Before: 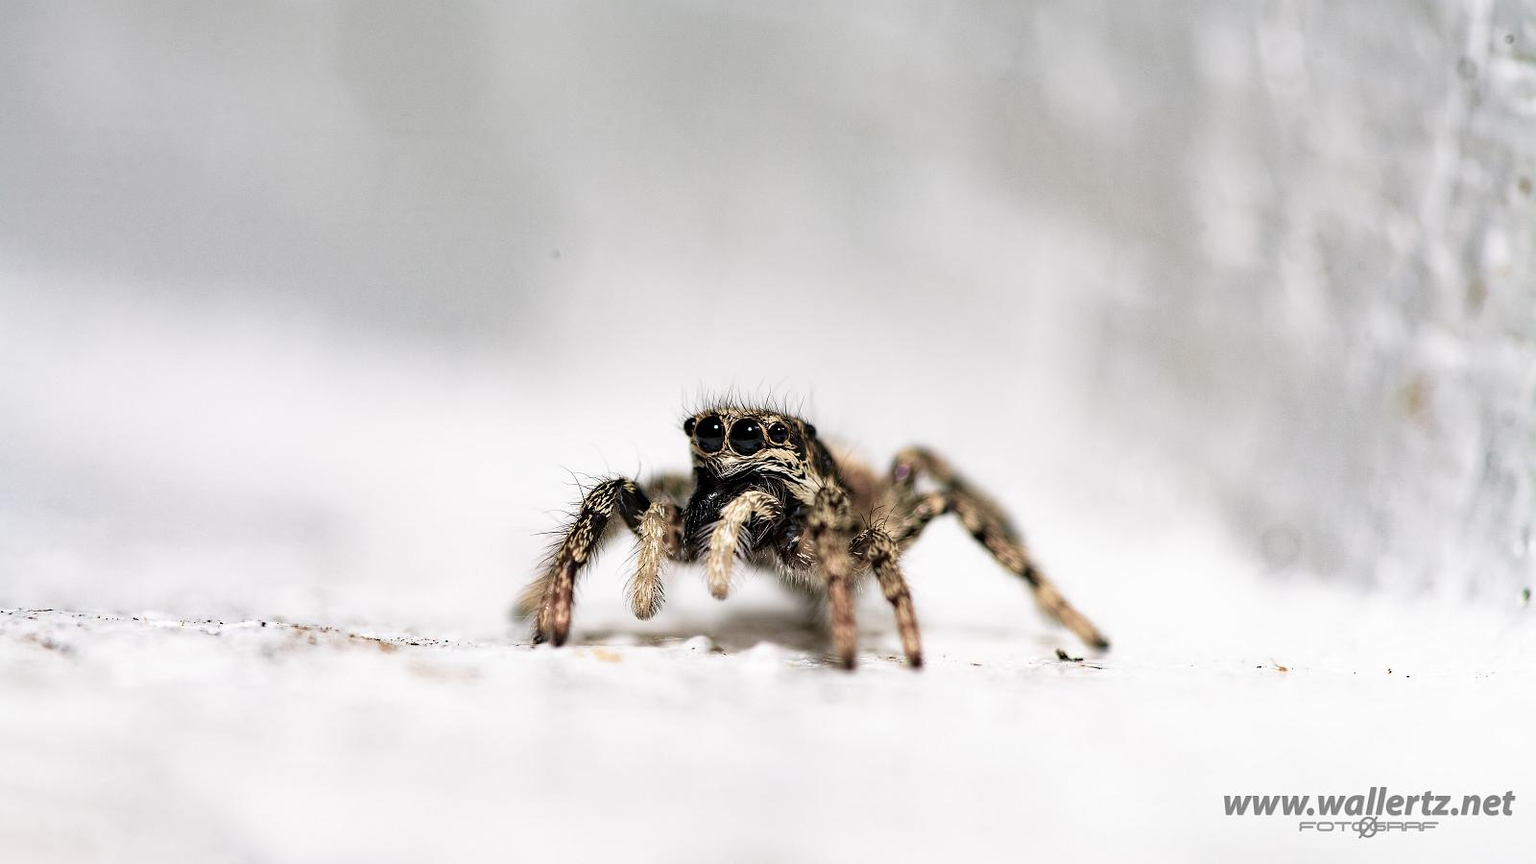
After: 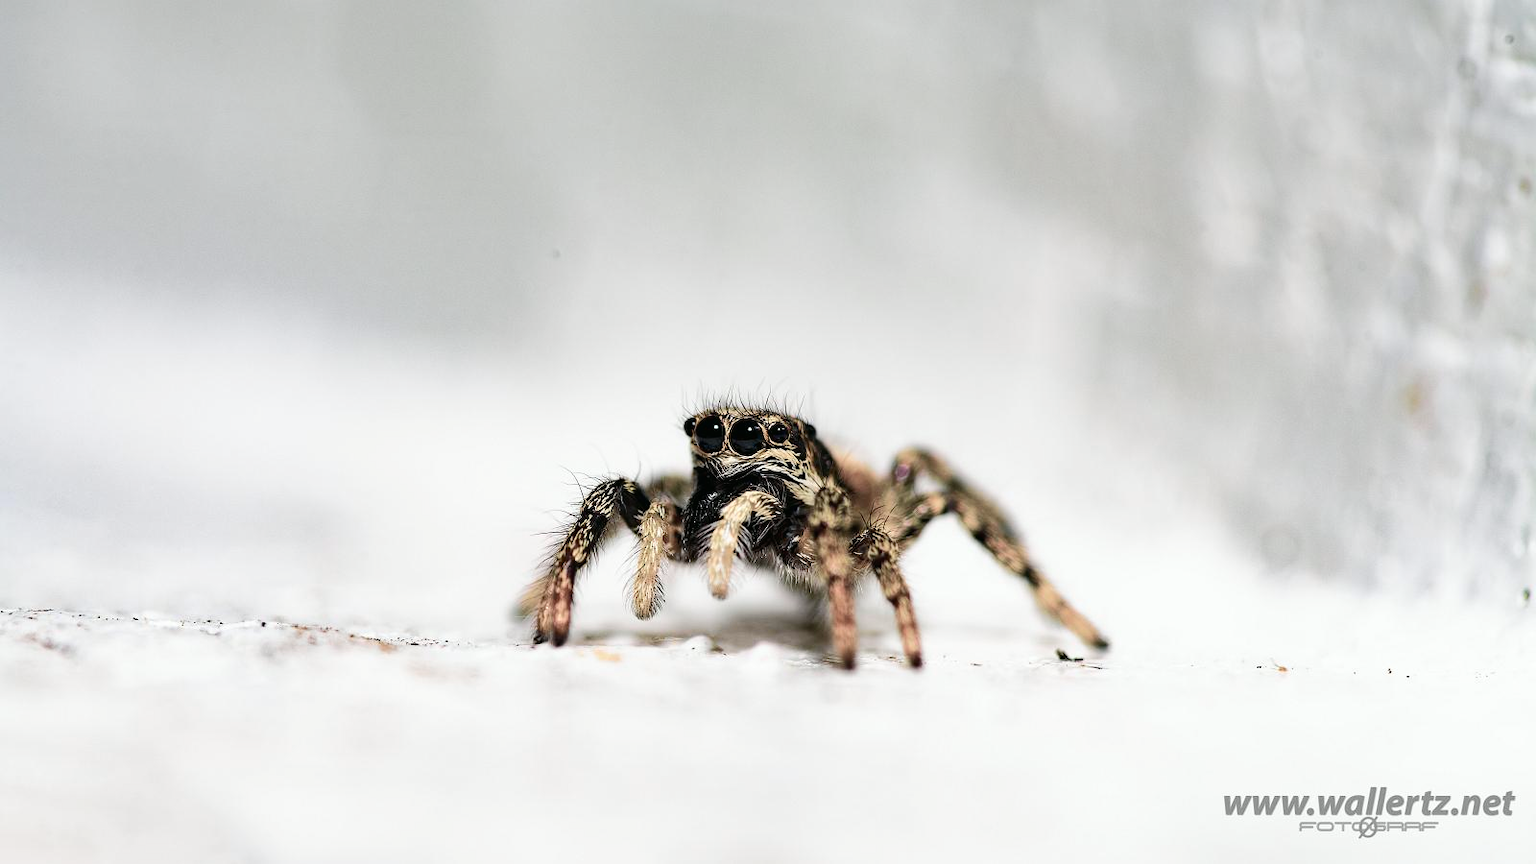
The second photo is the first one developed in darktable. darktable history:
tone curve: curves: ch0 [(0, 0.01) (0.037, 0.032) (0.131, 0.108) (0.275, 0.256) (0.483, 0.512) (0.61, 0.665) (0.696, 0.742) (0.792, 0.819) (0.911, 0.925) (0.997, 0.995)]; ch1 [(0, 0) (0.301, 0.3) (0.423, 0.421) (0.492, 0.488) (0.507, 0.503) (0.53, 0.532) (0.573, 0.586) (0.683, 0.702) (0.746, 0.77) (1, 1)]; ch2 [(0, 0) (0.246, 0.233) (0.36, 0.352) (0.415, 0.415) (0.485, 0.487) (0.502, 0.504) (0.525, 0.518) (0.539, 0.539) (0.587, 0.594) (0.636, 0.652) (0.711, 0.729) (0.845, 0.855) (0.998, 0.977)], color space Lab, independent channels, preserve colors none
